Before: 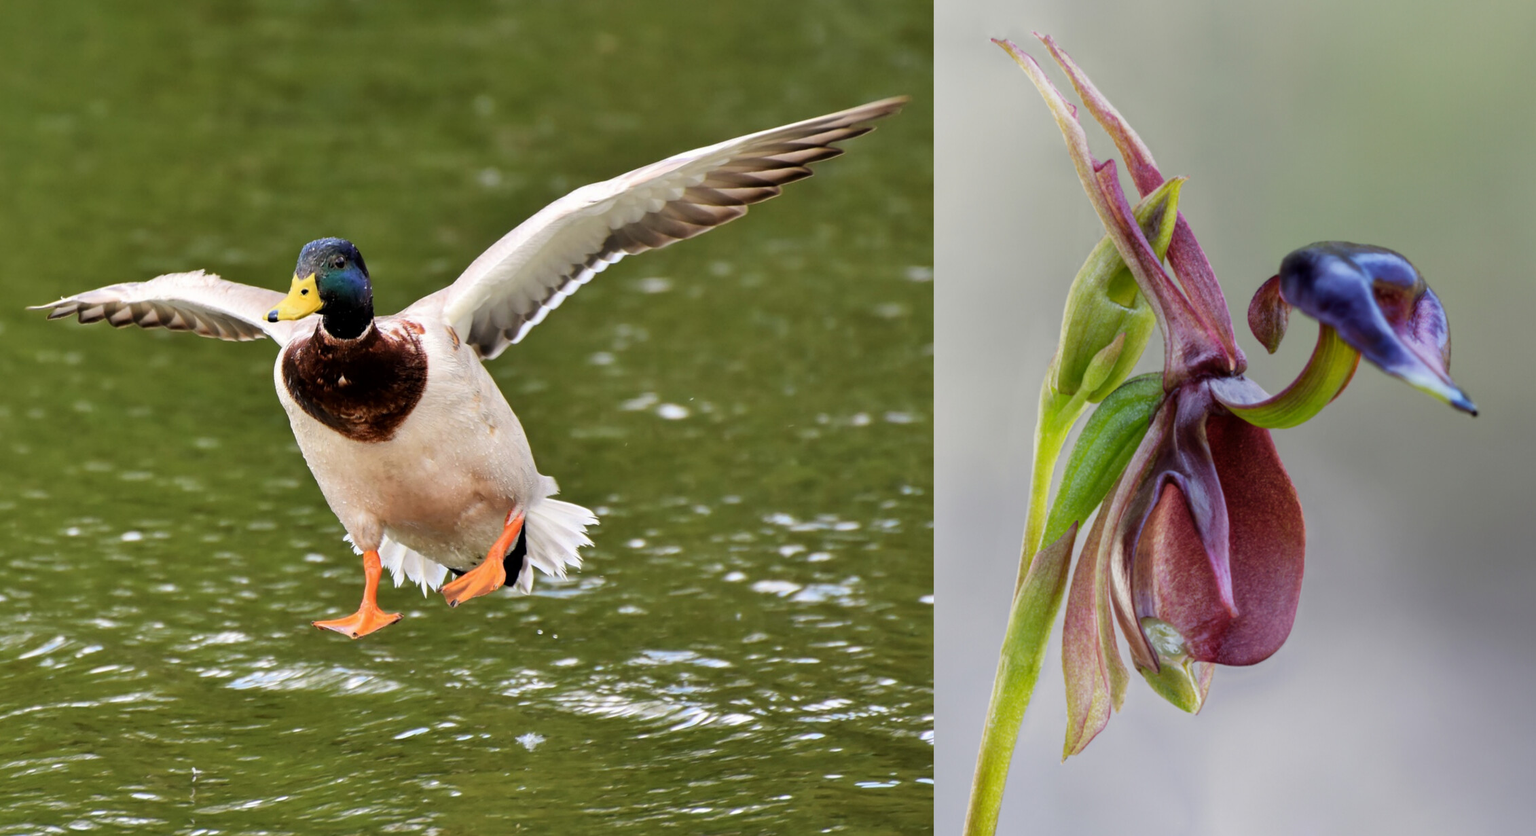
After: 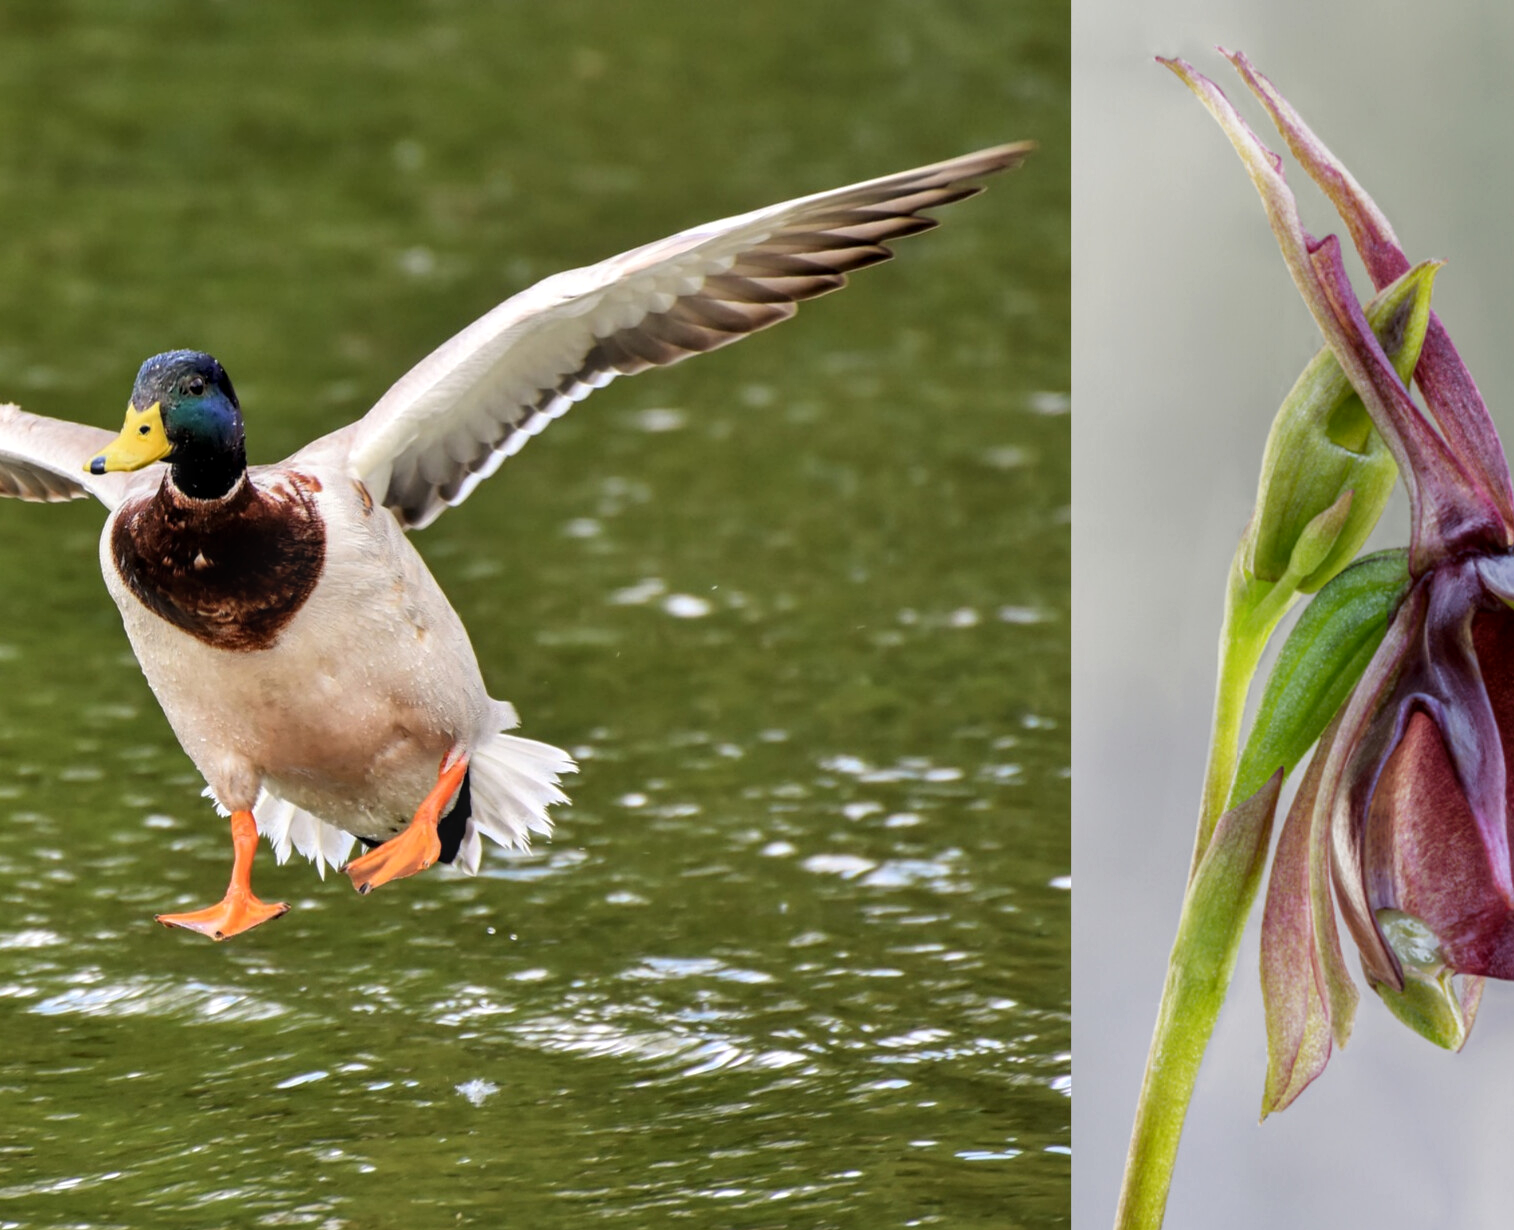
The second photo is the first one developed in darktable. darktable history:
local contrast: on, module defaults
crop and rotate: left 13.477%, right 19.564%
